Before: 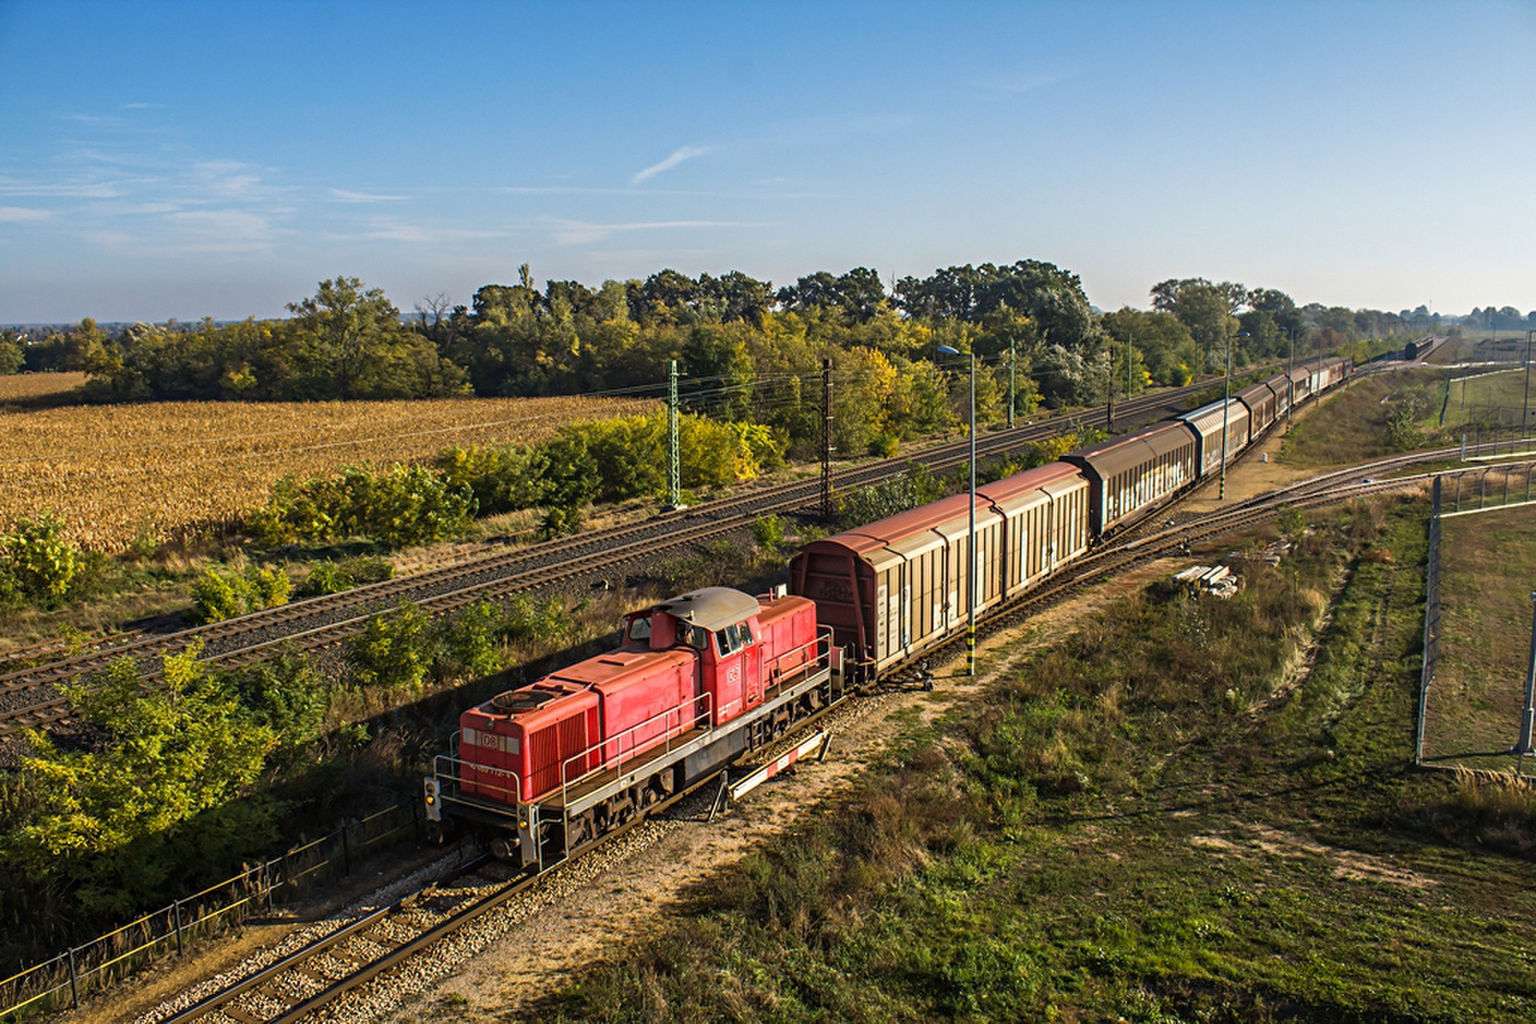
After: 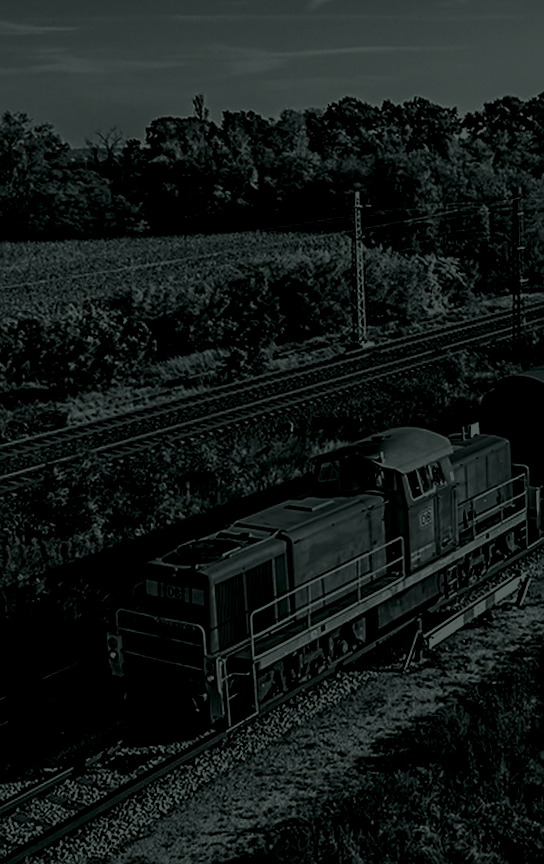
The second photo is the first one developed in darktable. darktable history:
color zones: curves: ch0 [(0, 0.5) (0.125, 0.4) (0.25, 0.5) (0.375, 0.4) (0.5, 0.4) (0.625, 0.35) (0.75, 0.35) (0.875, 0.5)]; ch1 [(0, 0.35) (0.125, 0.45) (0.25, 0.35) (0.375, 0.35) (0.5, 0.35) (0.625, 0.35) (0.75, 0.45) (0.875, 0.35)]; ch2 [(0, 0.6) (0.125, 0.5) (0.25, 0.5) (0.375, 0.6) (0.5, 0.6) (0.625, 0.5) (0.75, 0.5) (0.875, 0.5)]
filmic rgb: black relative exposure -8.2 EV, white relative exposure 2.2 EV, threshold 3 EV, hardness 7.11, latitude 75%, contrast 1.325, highlights saturation mix -2%, shadows ↔ highlights balance 30%, preserve chrominance no, color science v5 (2021), contrast in shadows safe, contrast in highlights safe, enable highlight reconstruction true
crop and rotate: left 21.77%, top 18.528%, right 44.676%, bottom 2.997%
sharpen: on, module defaults
rotate and perspective: rotation -1.24°, automatic cropping off
color balance rgb: perceptual saturation grading › global saturation 30%, global vibrance 20%
colorize: hue 90°, saturation 19%, lightness 1.59%, version 1
